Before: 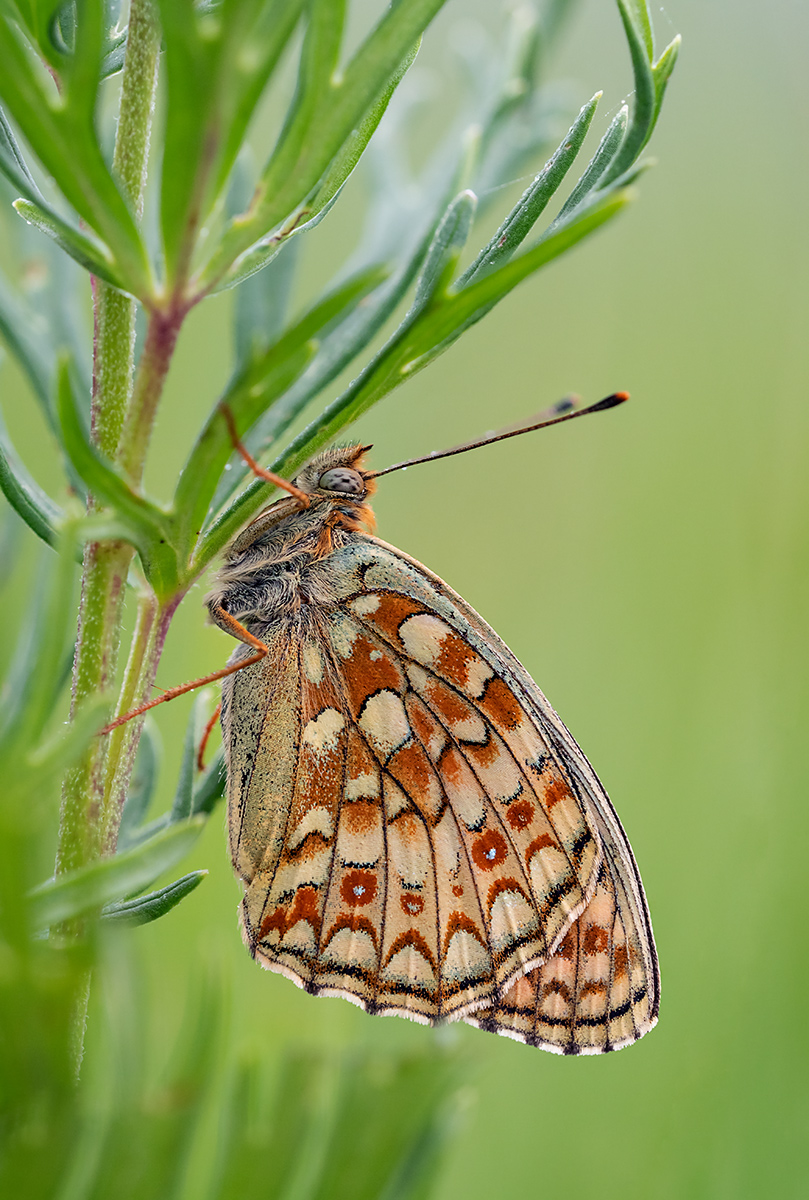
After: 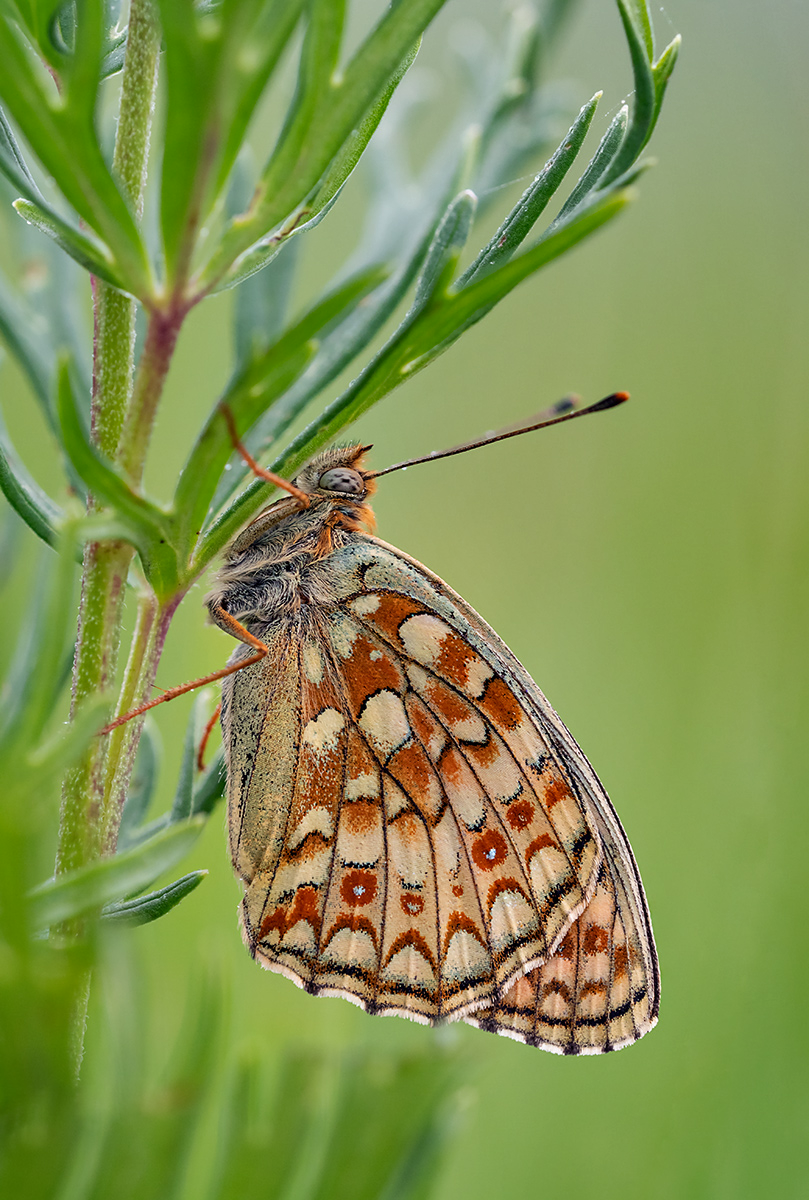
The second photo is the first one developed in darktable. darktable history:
shadows and highlights: shadows 30.7, highlights -62.61, soften with gaussian
